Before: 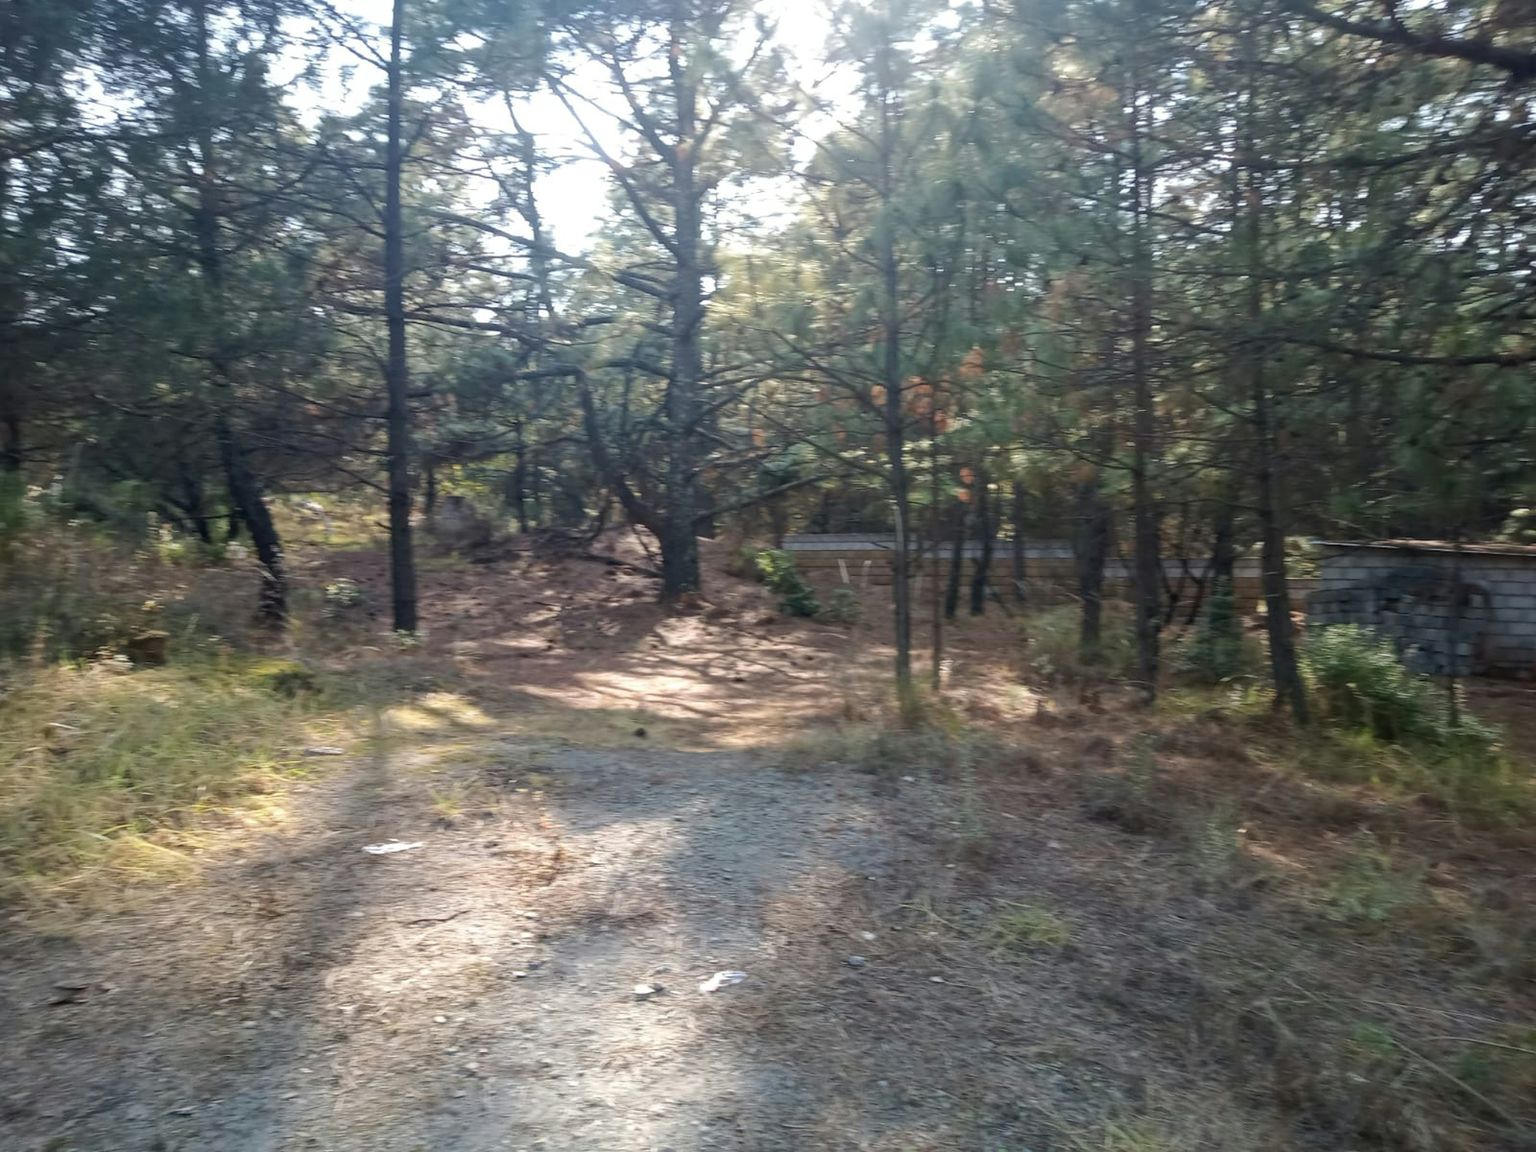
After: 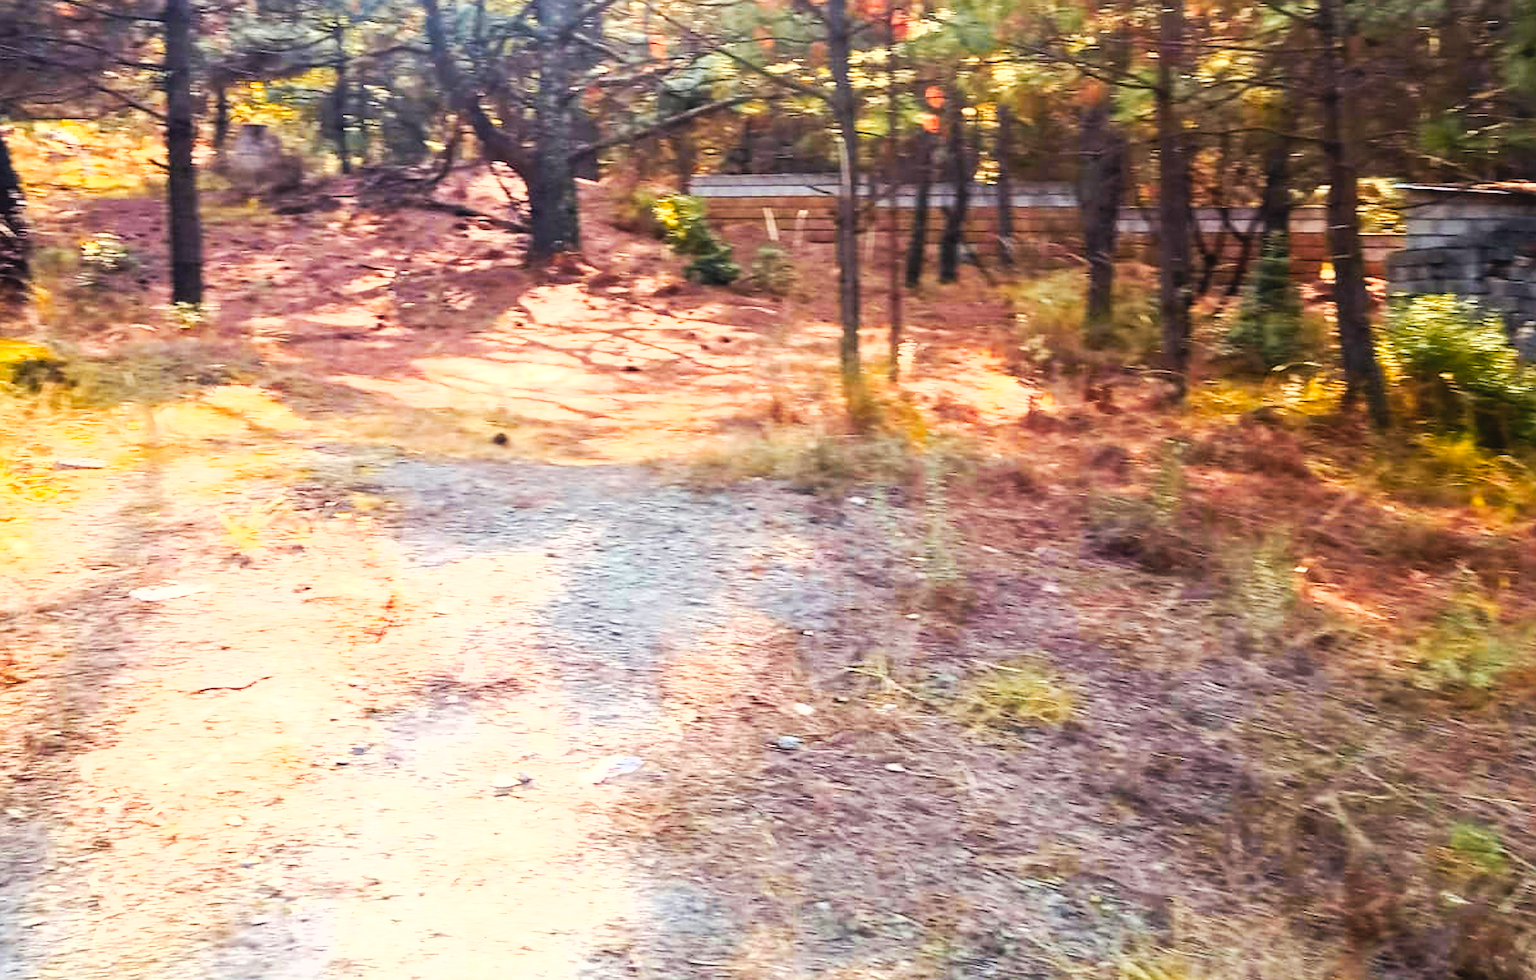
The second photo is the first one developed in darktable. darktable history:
sharpen: on, module defaults
color balance rgb: power › chroma 1.533%, power › hue 28.76°, highlights gain › luminance 5.722%, highlights gain › chroma 1.315%, highlights gain › hue 90.65°, linear chroma grading › global chroma 1.77%, linear chroma grading › mid-tones -1.355%, perceptual saturation grading › global saturation 20%, perceptual saturation grading › highlights -25.853%, perceptual saturation grading › shadows 25.728%, perceptual brilliance grading › highlights 7.705%, perceptual brilliance grading › mid-tones 3.682%, perceptual brilliance grading › shadows 2.427%, global vibrance 40.313%
filmic rgb: black relative exposure -12.9 EV, white relative exposure 4.05 EV, target white luminance 85.144%, hardness 6.31, latitude 42.5%, contrast 0.859, shadows ↔ highlights balance 7.77%, color science v6 (2022)
crop and rotate: left 17.223%, top 34.997%, right 7.616%, bottom 1.025%
levels: mode automatic, white 99.95%, levels [0.116, 0.574, 1]
color zones: curves: ch1 [(0.29, 0.492) (0.373, 0.185) (0.509, 0.481)]; ch2 [(0.25, 0.462) (0.749, 0.457)]
tone curve: curves: ch0 [(0, 0.023) (0.103, 0.087) (0.277, 0.28) (0.46, 0.554) (0.569, 0.68) (0.735, 0.843) (0.994, 0.984)]; ch1 [(0, 0) (0.324, 0.285) (0.456, 0.438) (0.488, 0.497) (0.512, 0.503) (0.535, 0.535) (0.599, 0.606) (0.715, 0.738) (1, 1)]; ch2 [(0, 0) (0.369, 0.388) (0.449, 0.431) (0.478, 0.471) (0.502, 0.503) (0.55, 0.553) (0.603, 0.602) (0.656, 0.713) (1, 1)], preserve colors none
